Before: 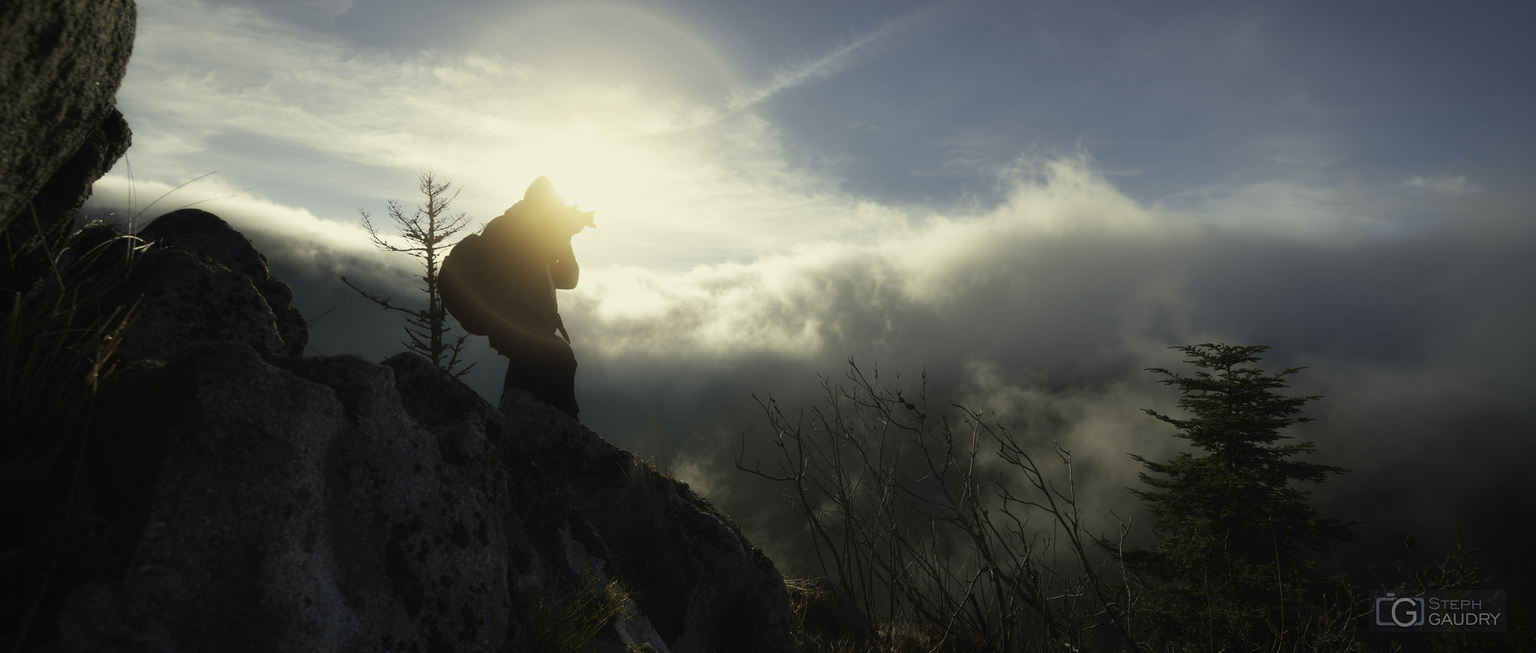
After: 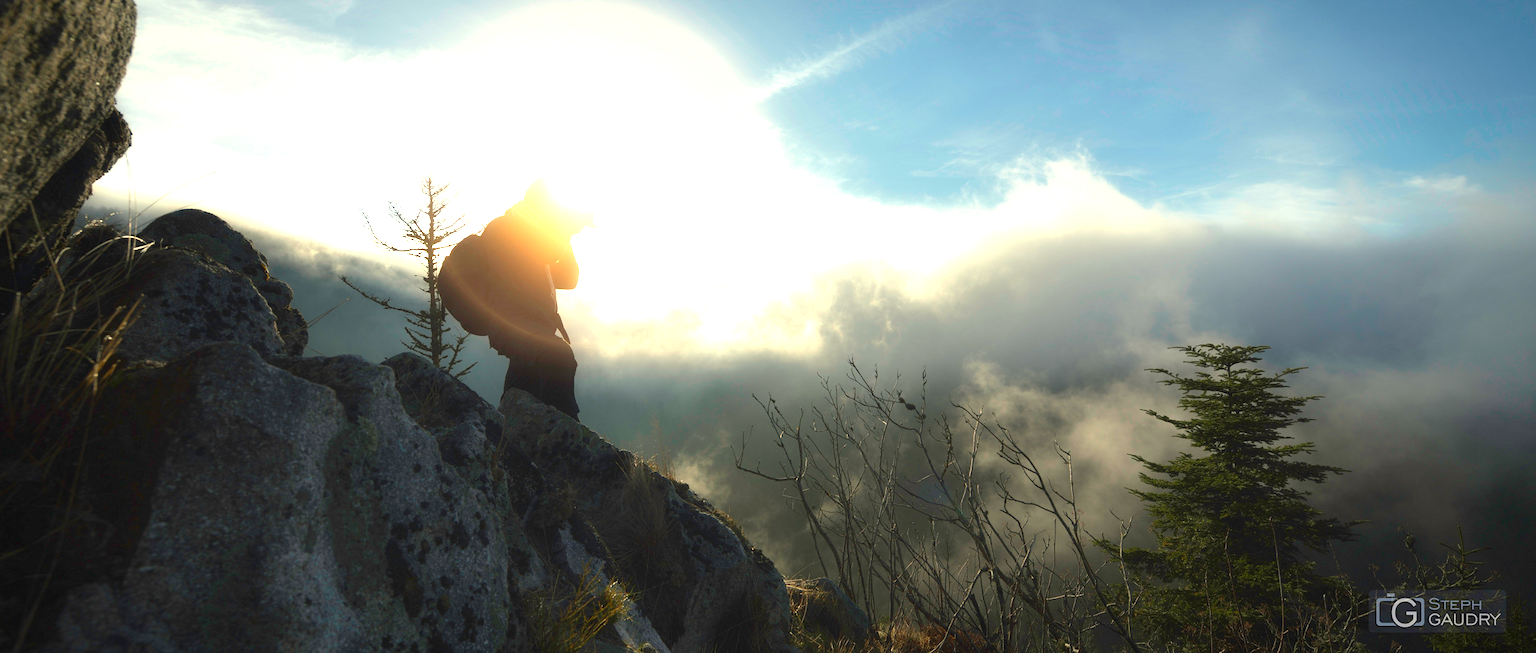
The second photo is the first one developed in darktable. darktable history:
exposure: black level correction 0, exposure 1.2 EV, compensate exposure bias true, compensate highlight preservation false
contrast brightness saturation: saturation 0.18
